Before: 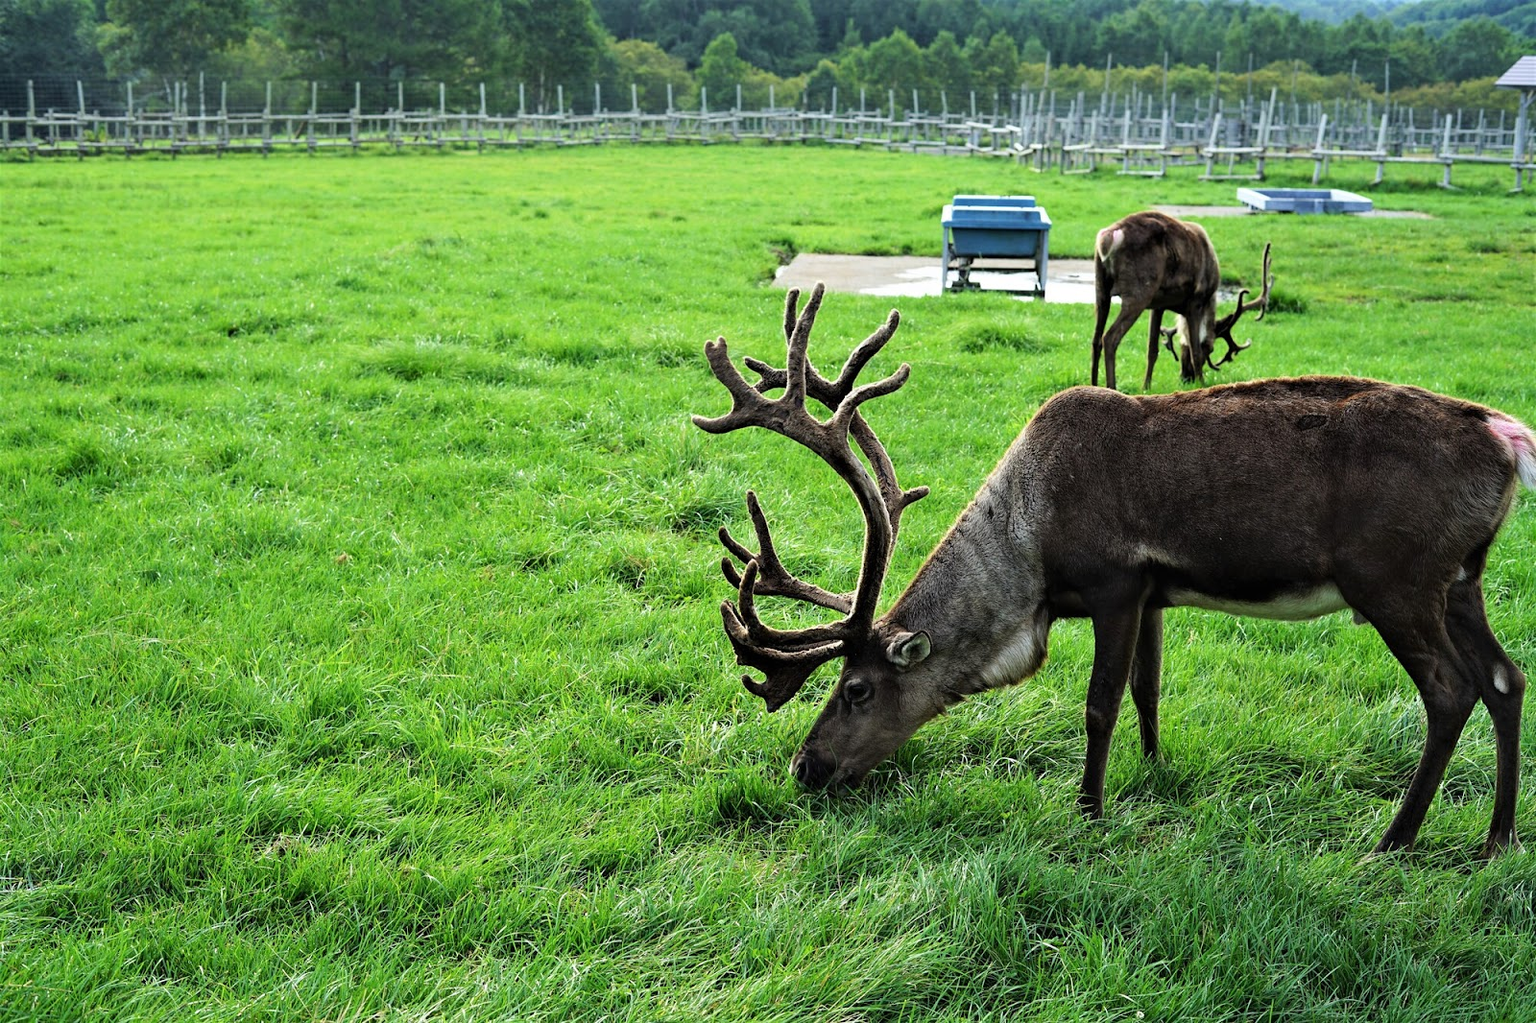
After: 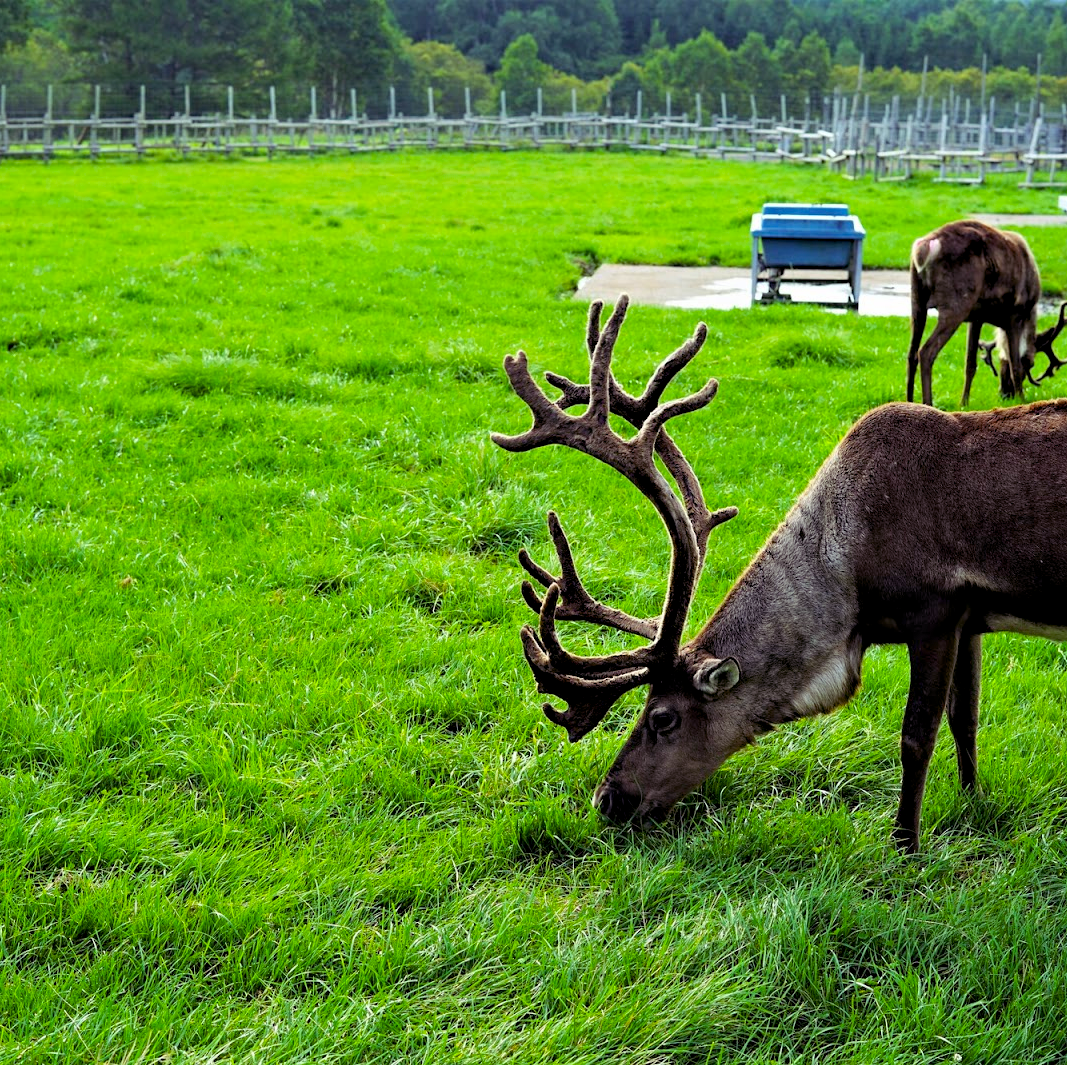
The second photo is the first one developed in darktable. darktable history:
crop and rotate: left 14.386%, right 18.926%
color balance rgb: shadows lift › luminance 0.629%, shadows lift › chroma 6.926%, shadows lift › hue 302°, global offset › luminance -0.508%, perceptual saturation grading › global saturation 30.058%
